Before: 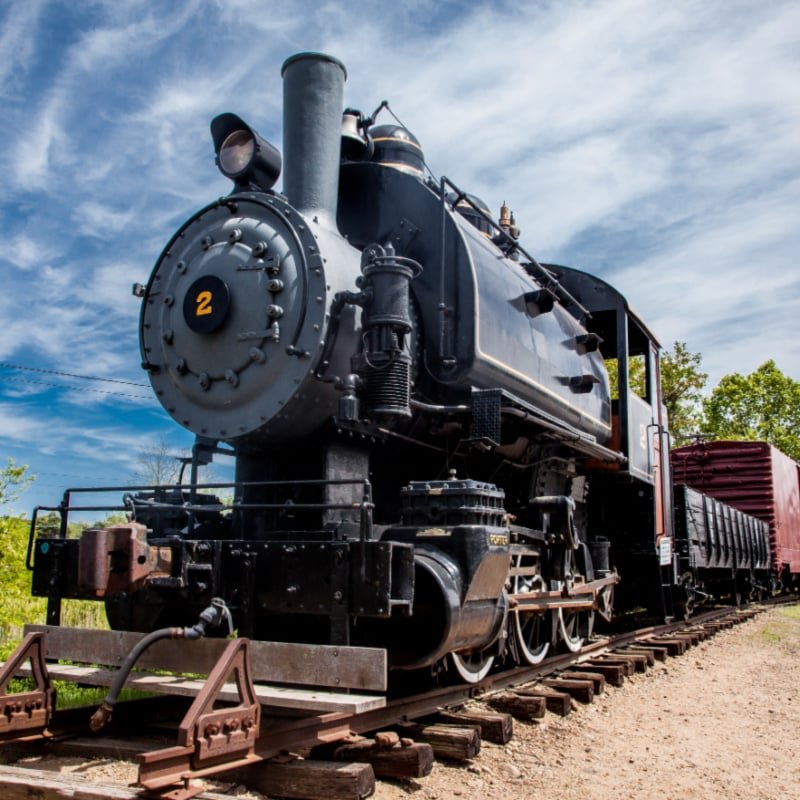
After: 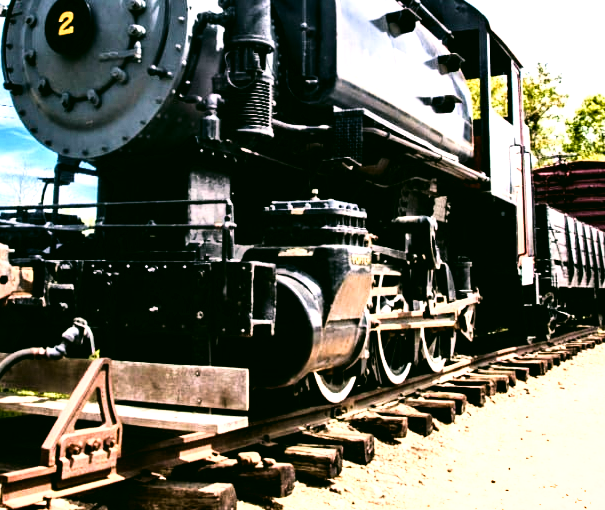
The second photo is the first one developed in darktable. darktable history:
crop and rotate: left 17.299%, top 35.115%, right 7.015%, bottom 1.024%
color correction: highlights a* 4.02, highlights b* 4.98, shadows a* -7.55, shadows b* 4.98
exposure: exposure -0.072 EV, compensate highlight preservation false
rgb curve: curves: ch0 [(0, 0) (0.21, 0.15) (0.24, 0.21) (0.5, 0.75) (0.75, 0.96) (0.89, 0.99) (1, 1)]; ch1 [(0, 0.02) (0.21, 0.13) (0.25, 0.2) (0.5, 0.67) (0.75, 0.9) (0.89, 0.97) (1, 1)]; ch2 [(0, 0.02) (0.21, 0.13) (0.25, 0.2) (0.5, 0.67) (0.75, 0.9) (0.89, 0.97) (1, 1)], compensate middle gray true
color balance rgb: perceptual saturation grading › global saturation 25%, perceptual saturation grading › highlights -50%, perceptual saturation grading › shadows 30%, perceptual brilliance grading › global brilliance 12%, global vibrance 20%
shadows and highlights: radius 44.78, white point adjustment 6.64, compress 79.65%, highlights color adjustment 78.42%, soften with gaussian
velvia: on, module defaults
contrast brightness saturation: contrast 0.06, brightness -0.01, saturation -0.23
